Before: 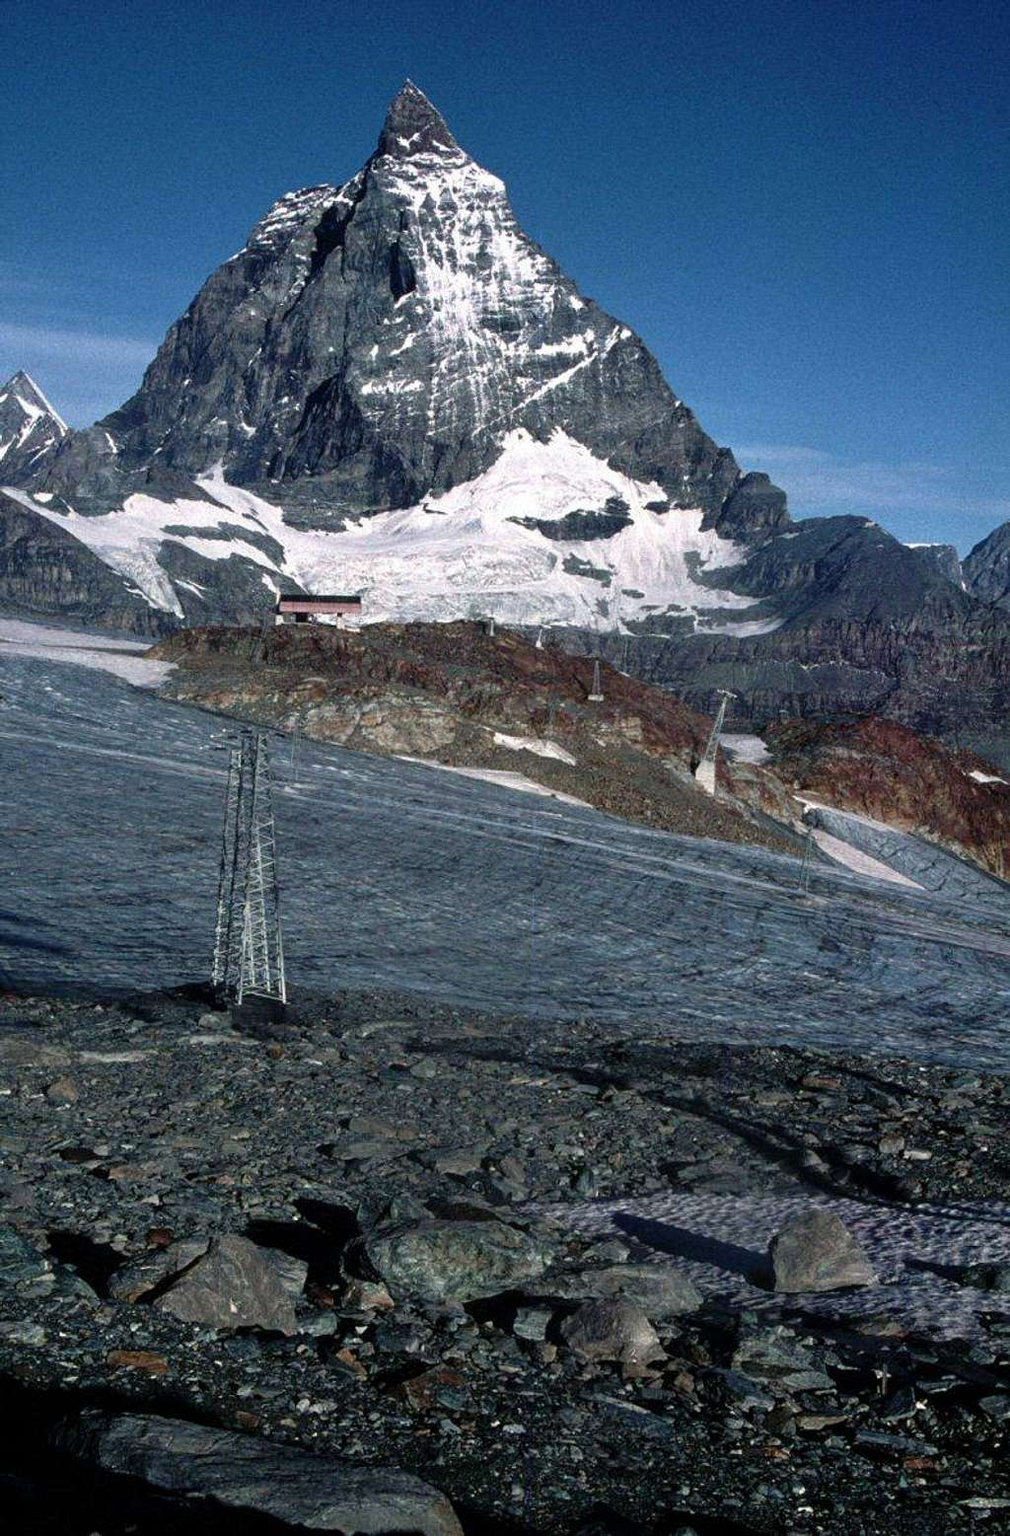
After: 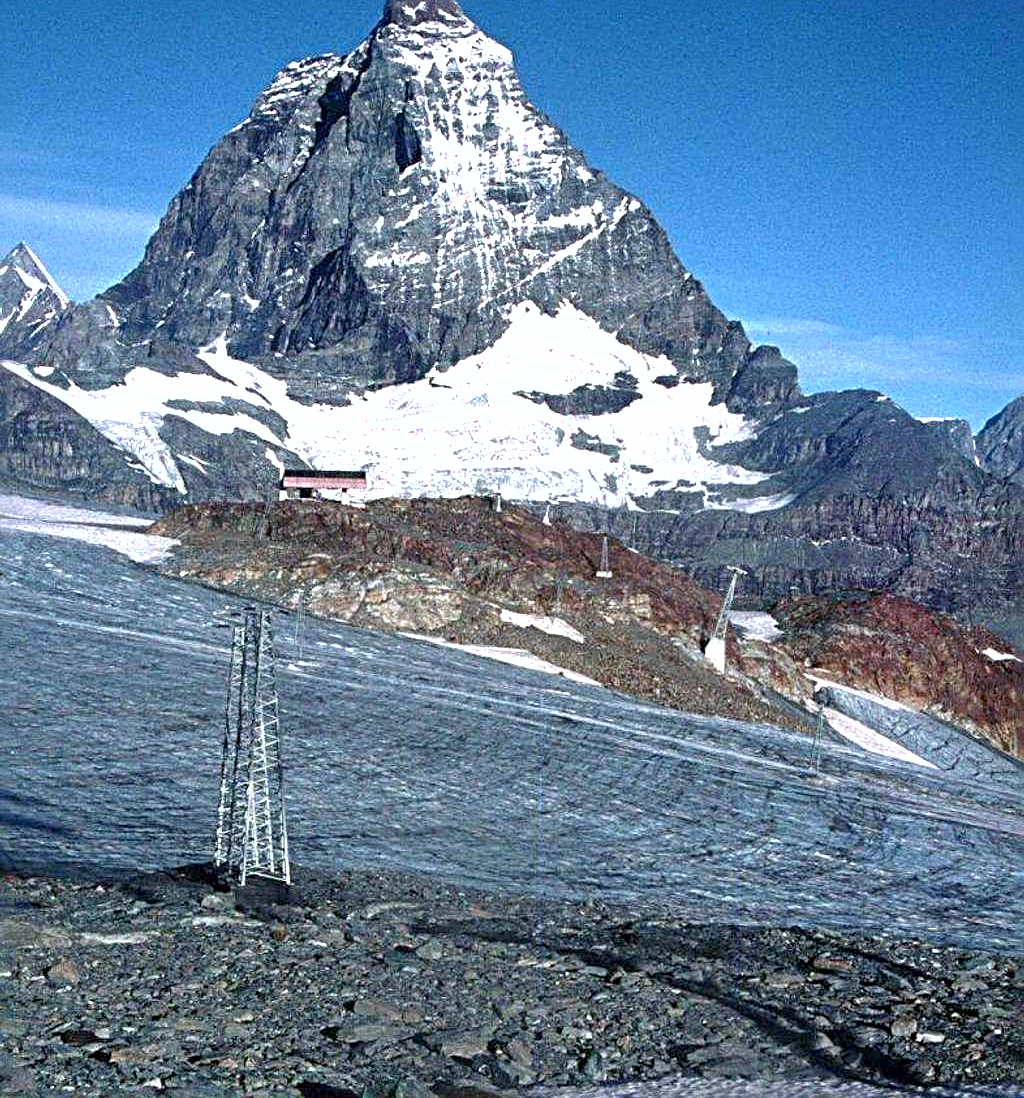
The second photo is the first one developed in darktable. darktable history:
crop and rotate: top 8.592%, bottom 20.886%
shadows and highlights: on, module defaults
sharpen: radius 3.983
color correction: highlights a* -0.131, highlights b* -5.11, shadows a* -0.131, shadows b* -0.103
exposure: exposure 1 EV, compensate exposure bias true, compensate highlight preservation false
